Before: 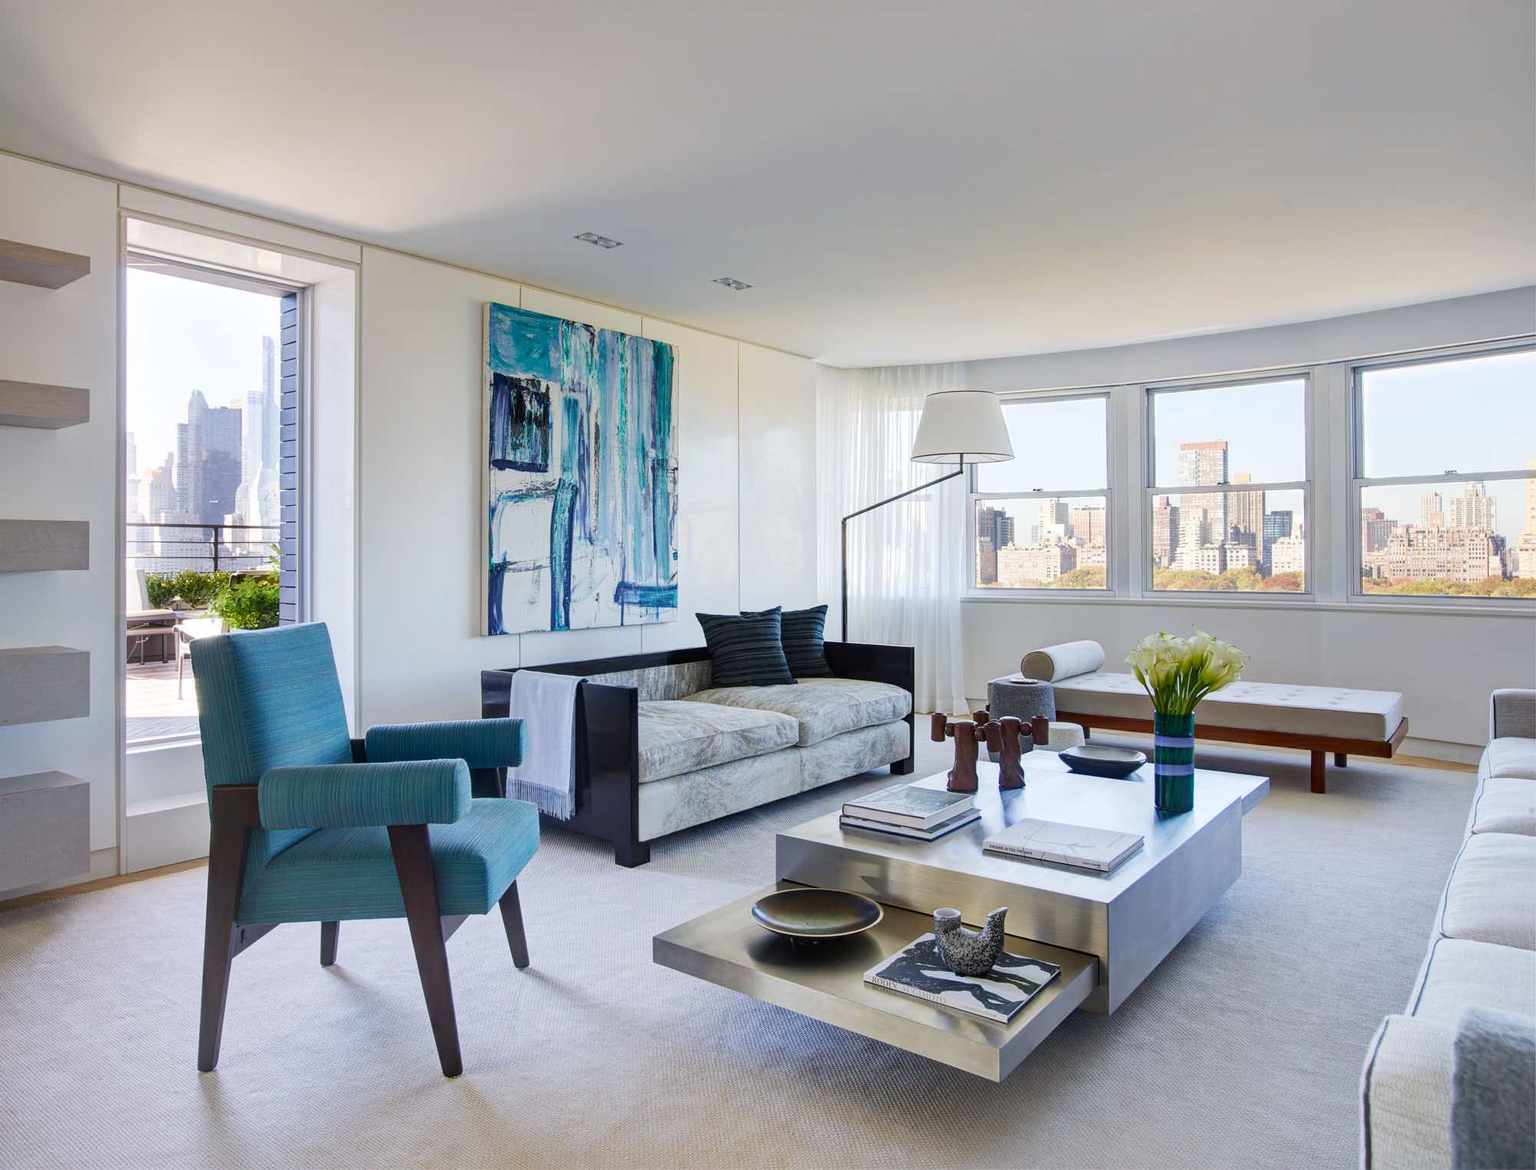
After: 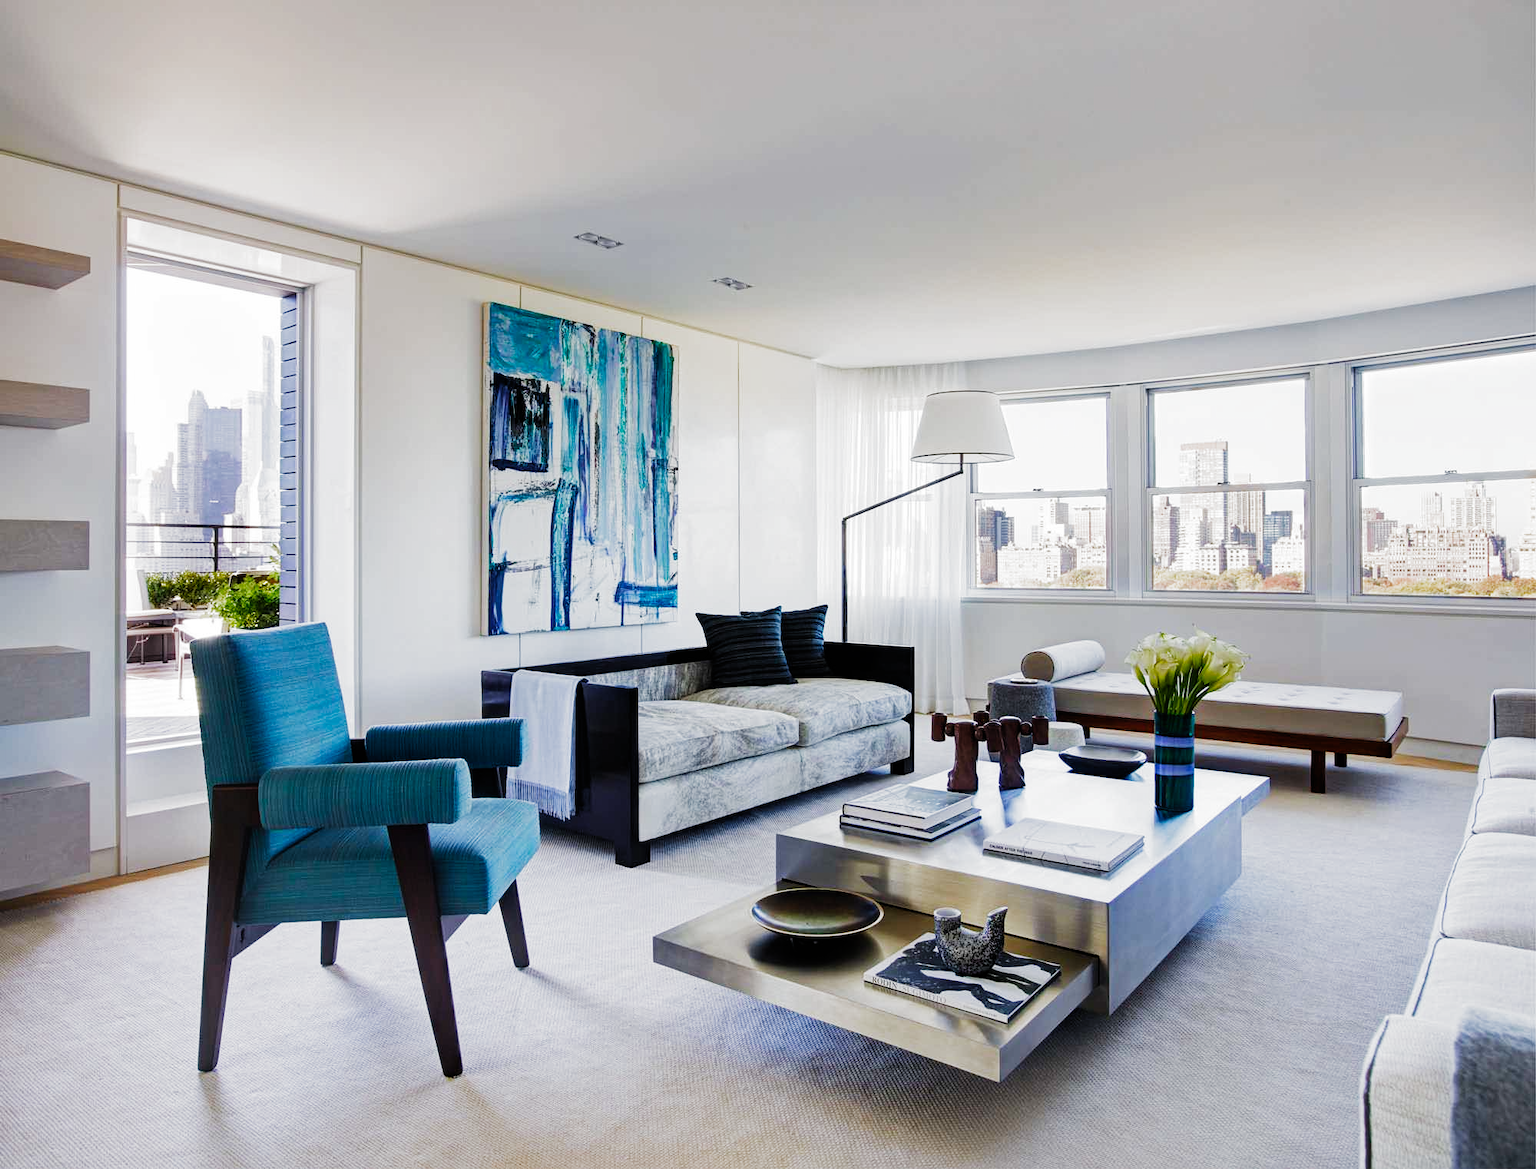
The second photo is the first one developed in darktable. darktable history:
levels: mode automatic
filmic rgb: black relative exposure -6.43 EV, white relative exposure 2.43 EV, threshold 3 EV, hardness 5.27, latitude 0.1%, contrast 1.425, highlights saturation mix 2%, preserve chrominance no, color science v5 (2021), contrast in shadows safe, contrast in highlights safe, enable highlight reconstruction true
